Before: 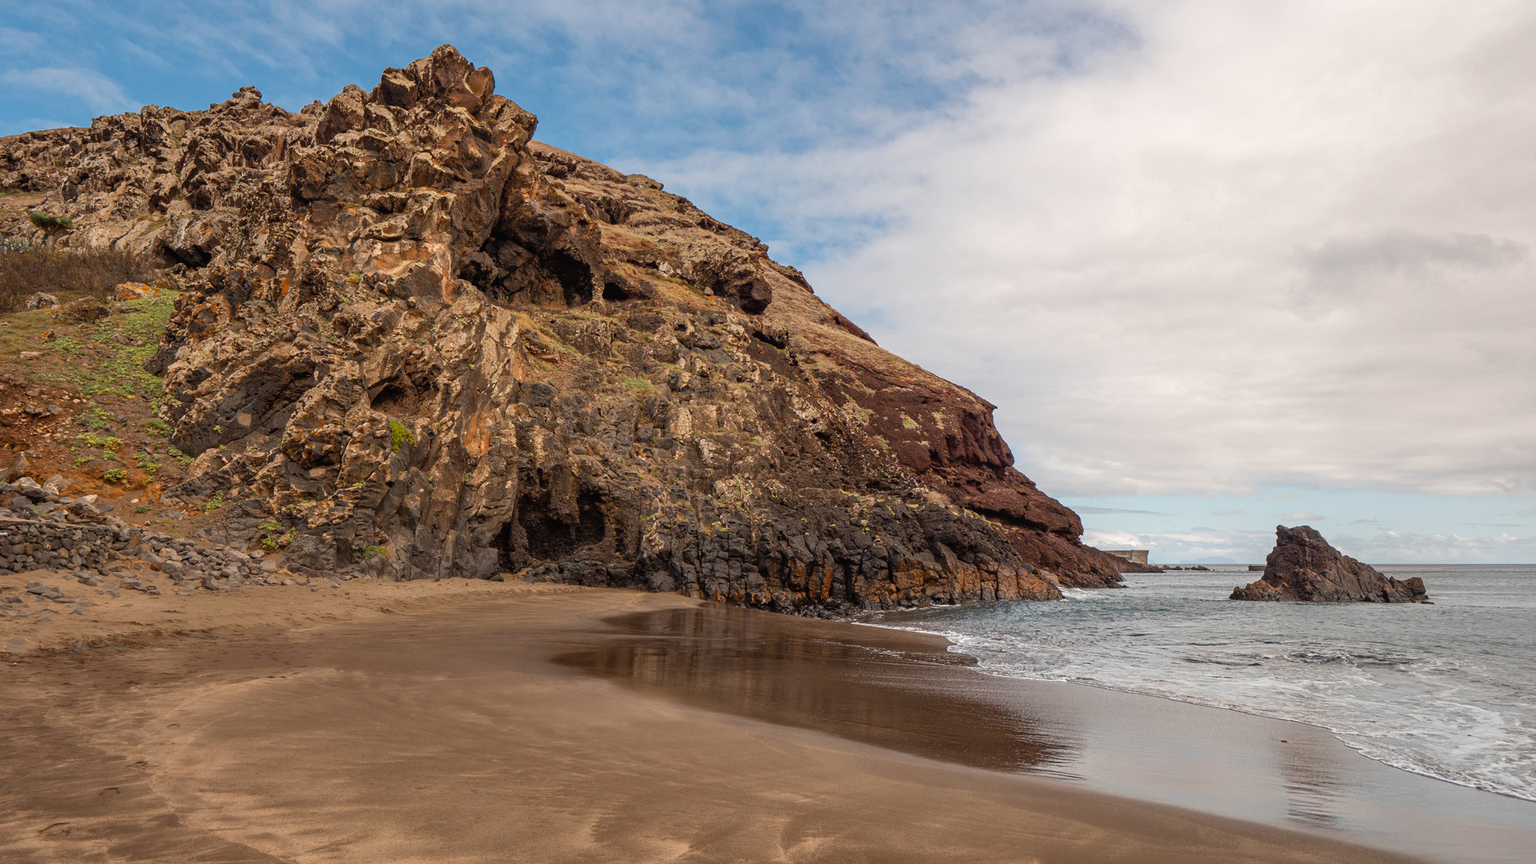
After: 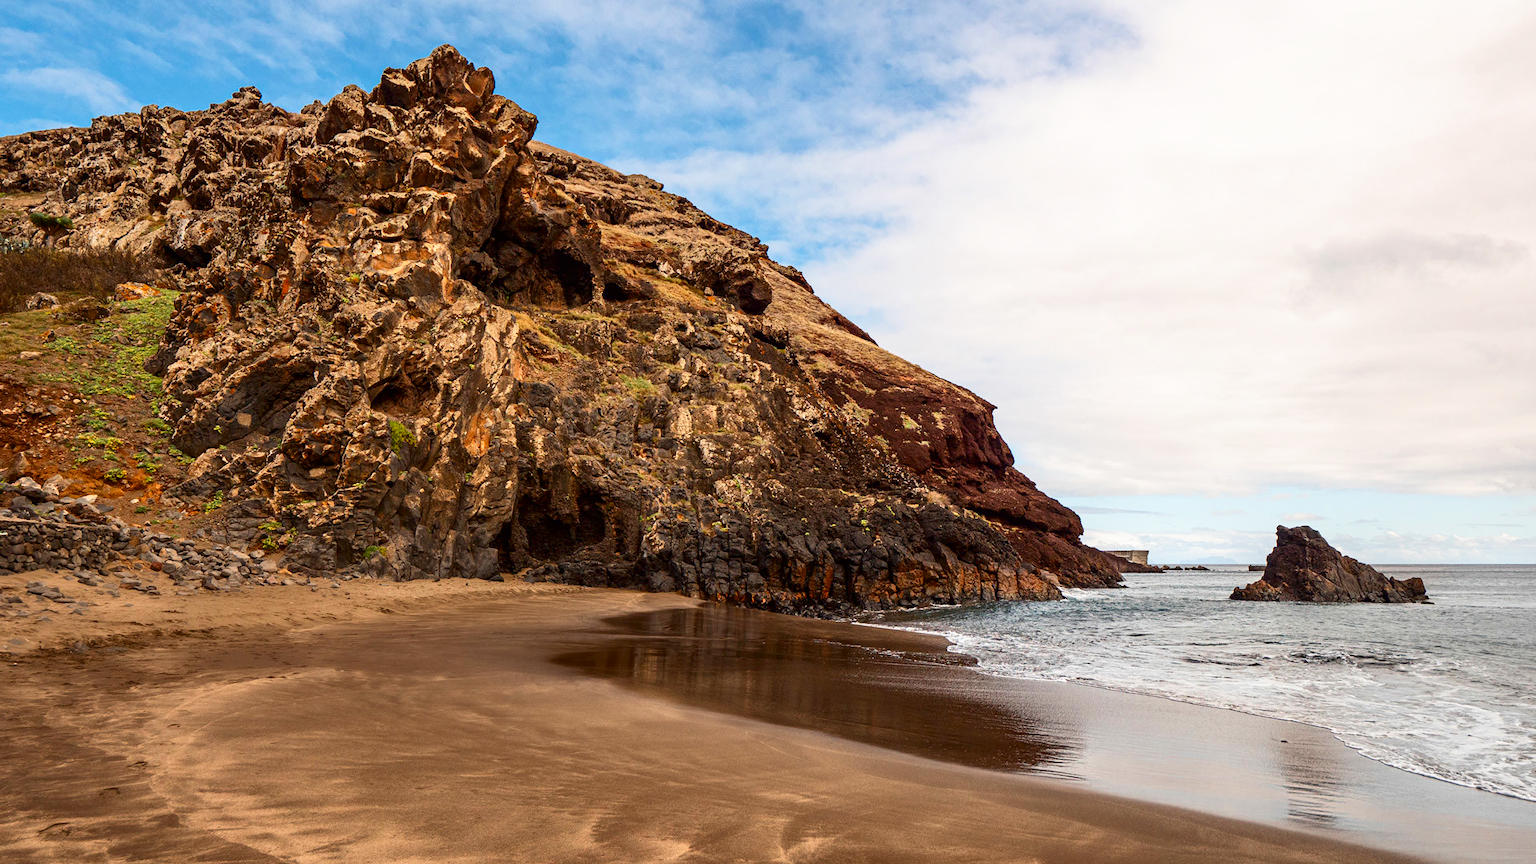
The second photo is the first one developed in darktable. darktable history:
contrast brightness saturation: contrast 0.19, brightness -0.11, saturation 0.21
base curve: curves: ch0 [(0, 0) (0.688, 0.865) (1, 1)], preserve colors none
